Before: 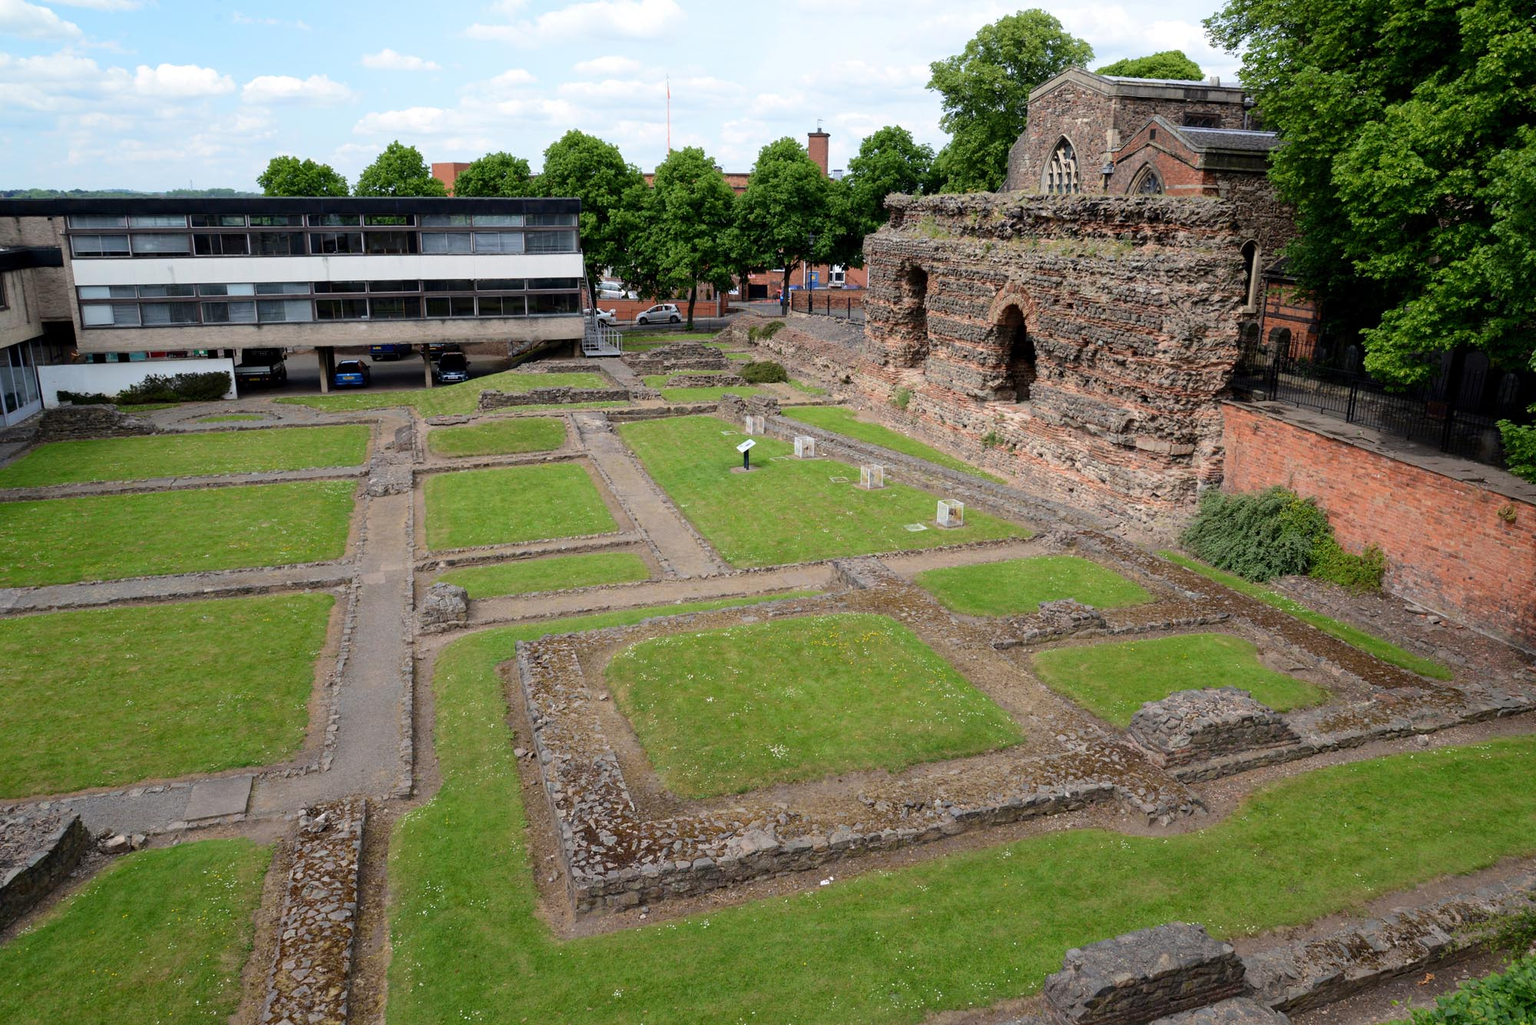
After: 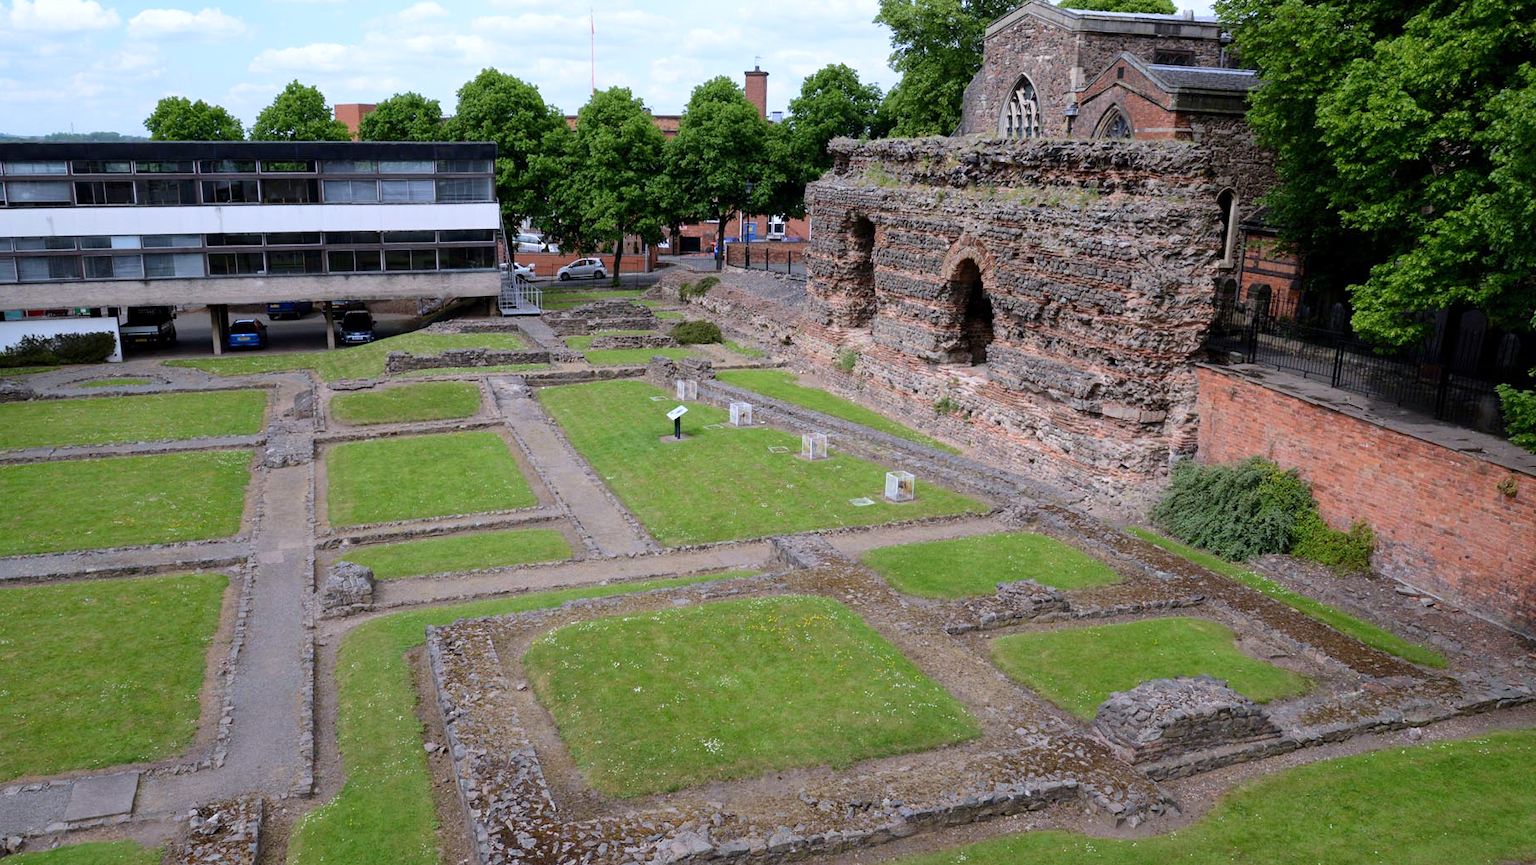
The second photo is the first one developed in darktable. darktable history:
white balance: red 0.967, blue 1.119, emerald 0.756
crop: left 8.155%, top 6.611%, bottom 15.385%
